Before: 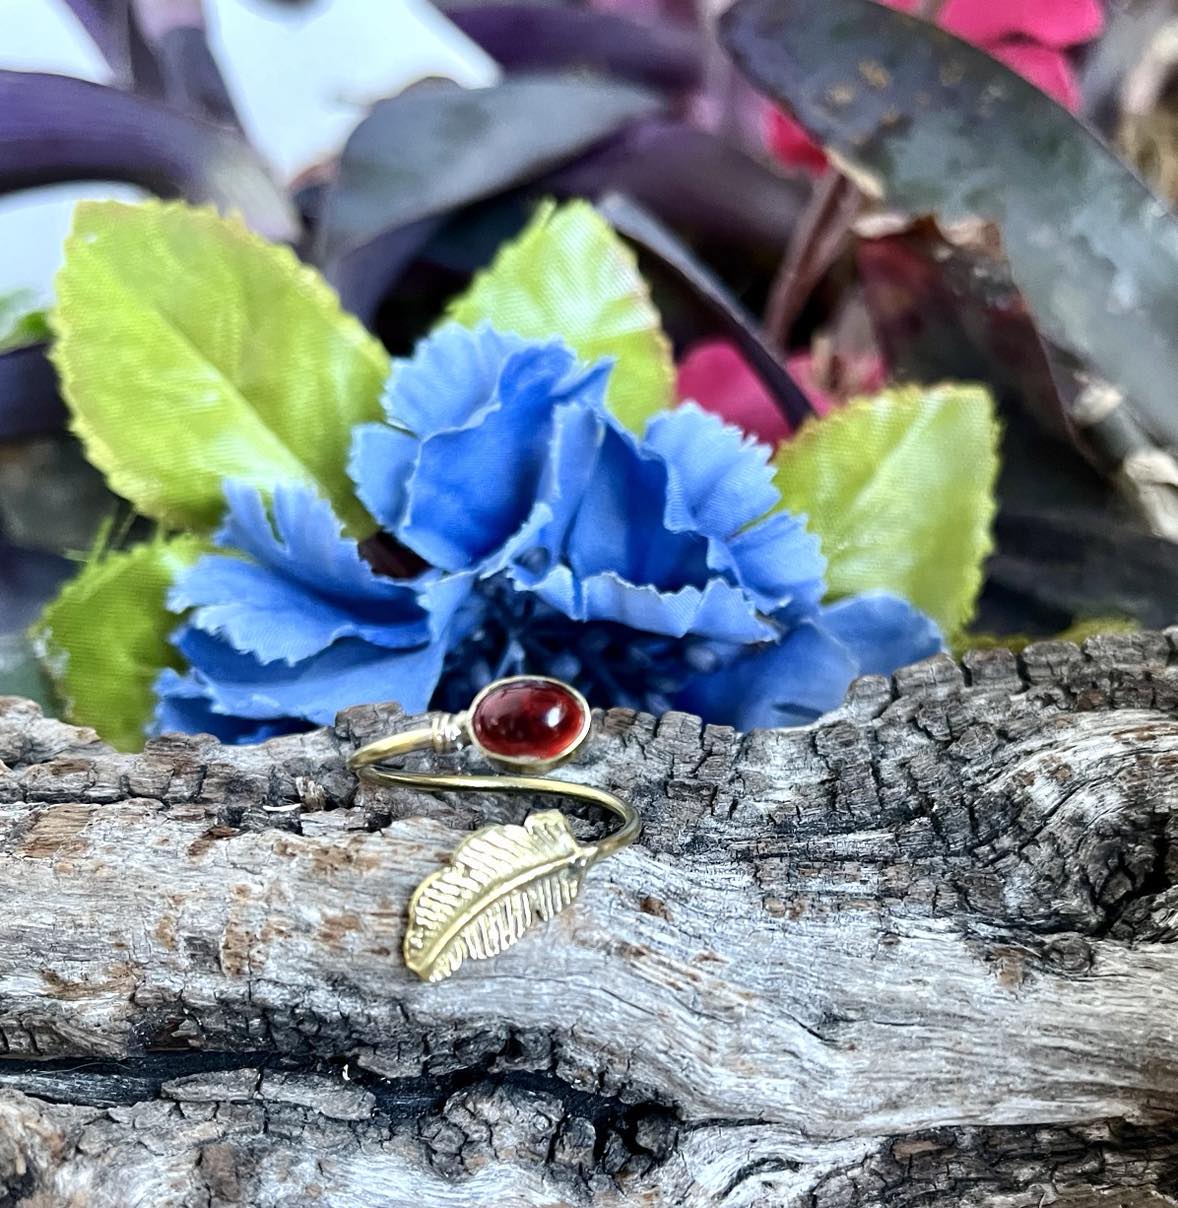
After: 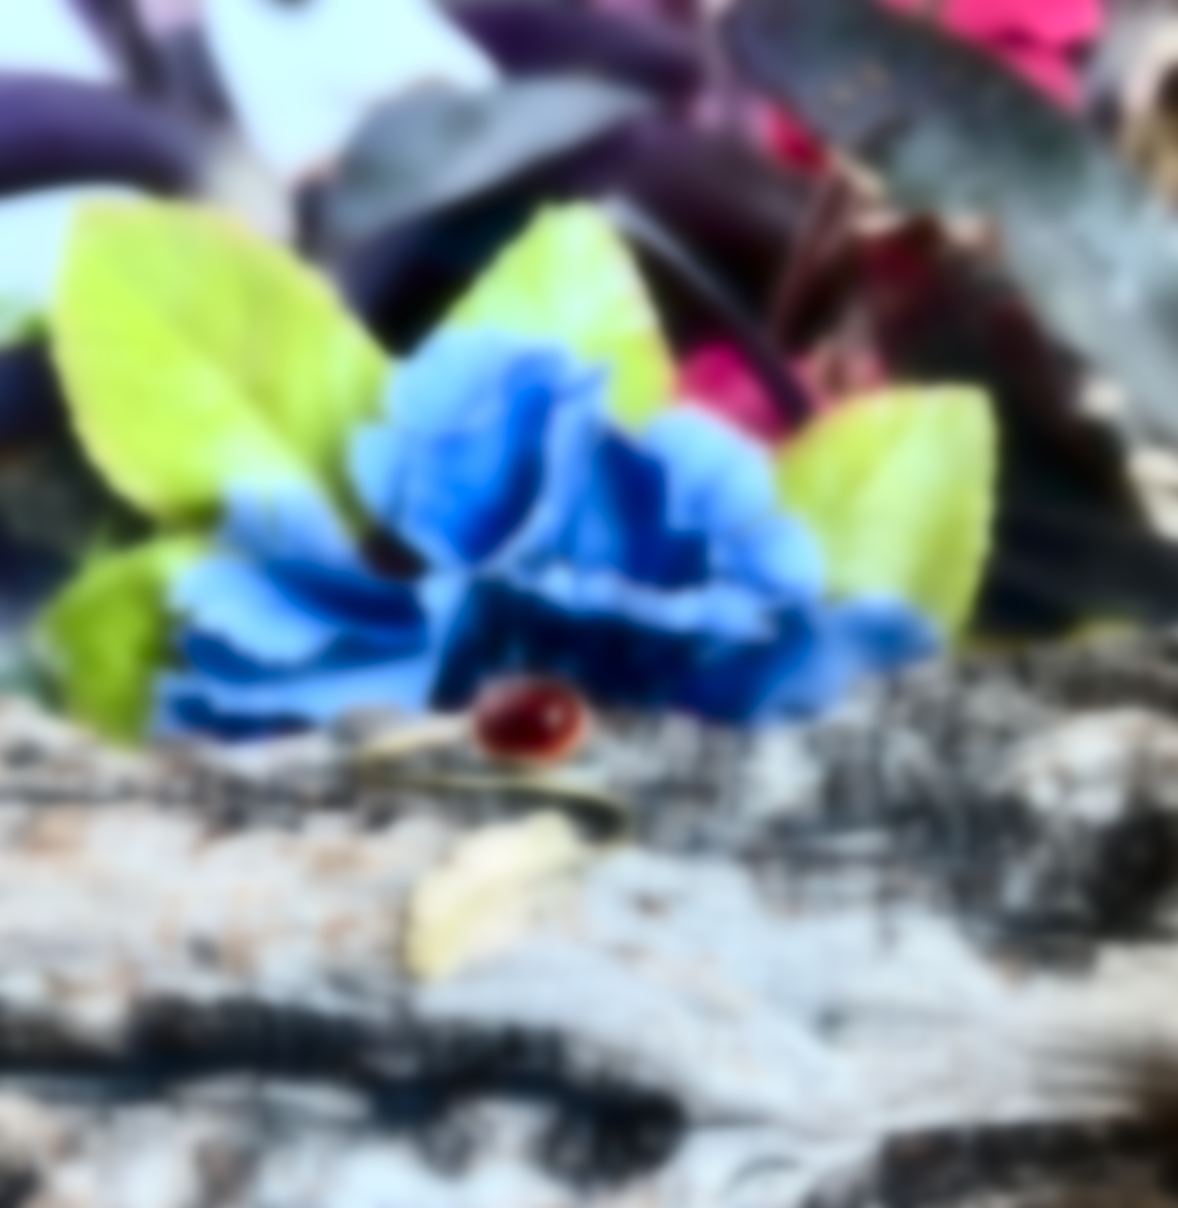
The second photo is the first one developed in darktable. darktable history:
lowpass: on, module defaults
tone equalizer: on, module defaults
contrast brightness saturation: contrast 0.28
